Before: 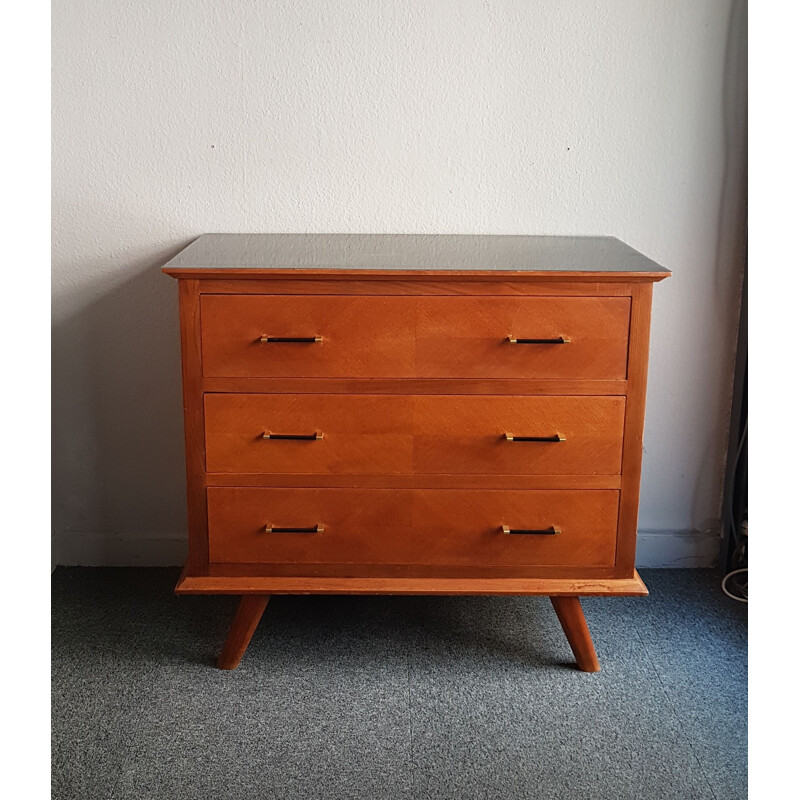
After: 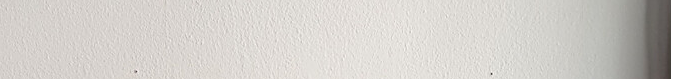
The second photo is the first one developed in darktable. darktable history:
crop and rotate: left 9.644%, top 9.491%, right 6.021%, bottom 80.509%
sharpen: amount 0.2
